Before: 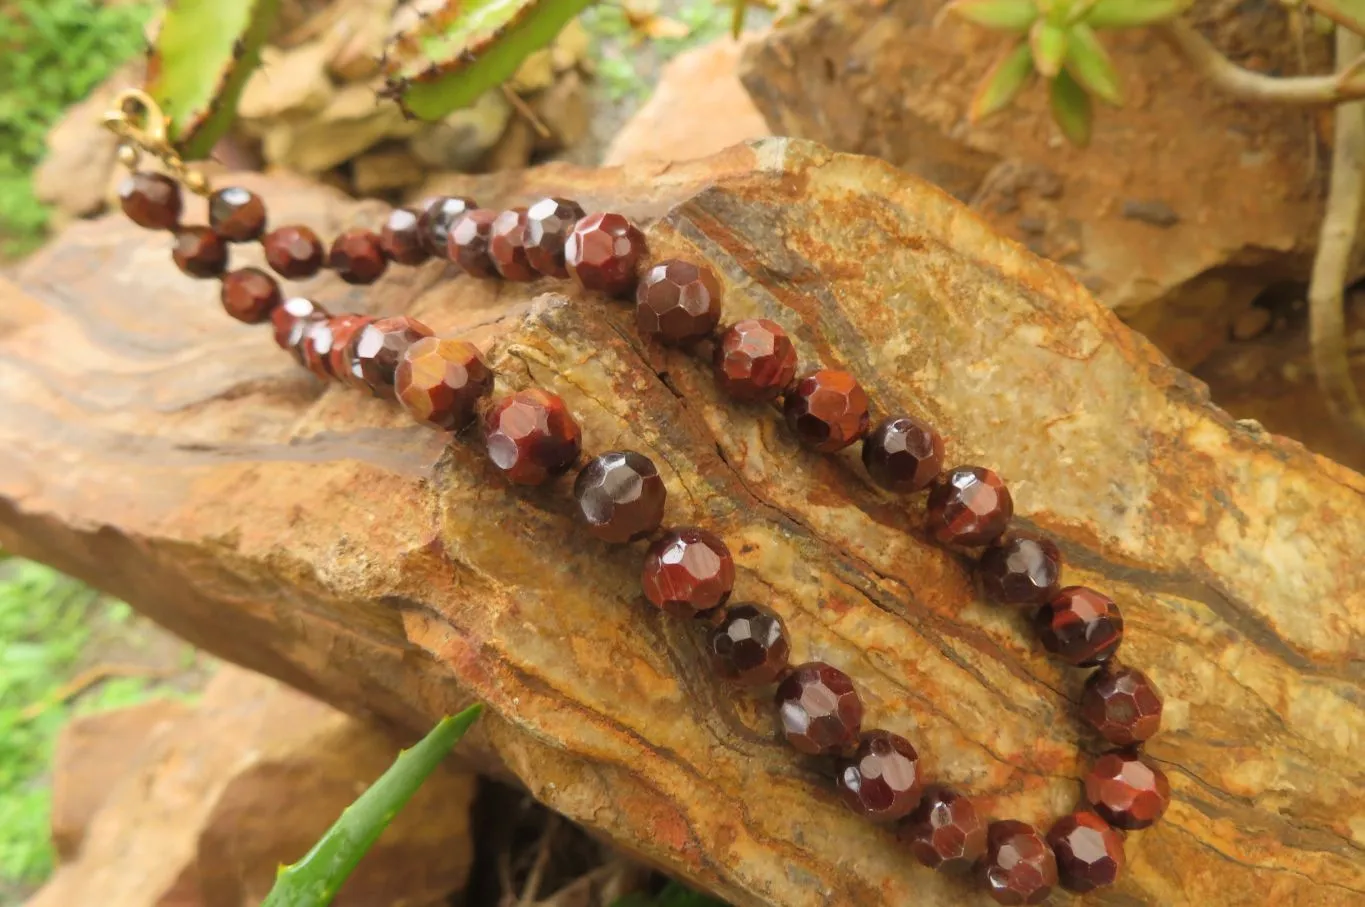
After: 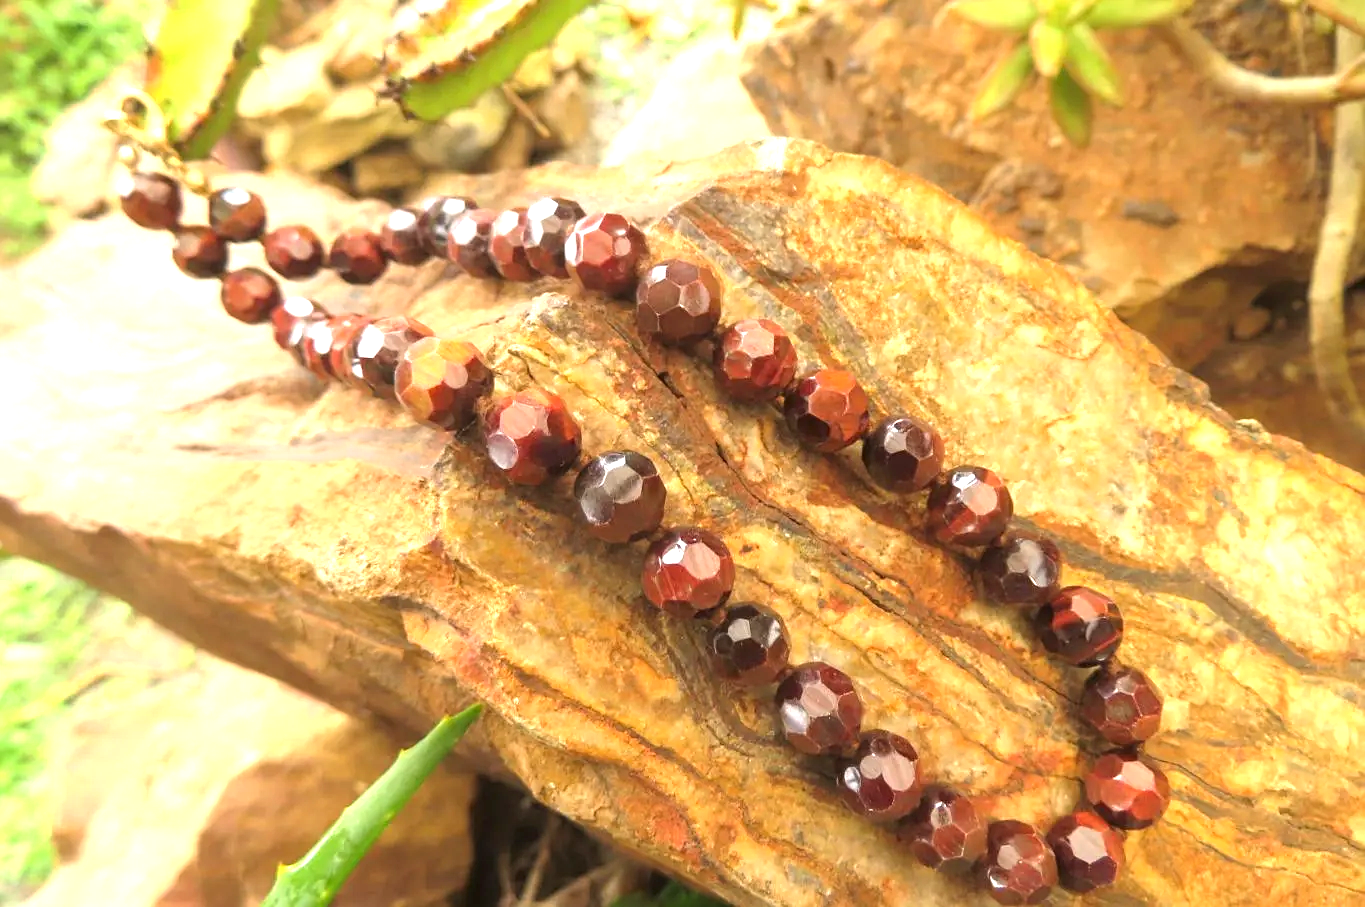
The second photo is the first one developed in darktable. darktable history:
local contrast: highlights 61%, shadows 106%, detail 107%, midtone range 0.529
exposure: exposure 1.137 EV, compensate highlight preservation false
sharpen: amount 0.2
